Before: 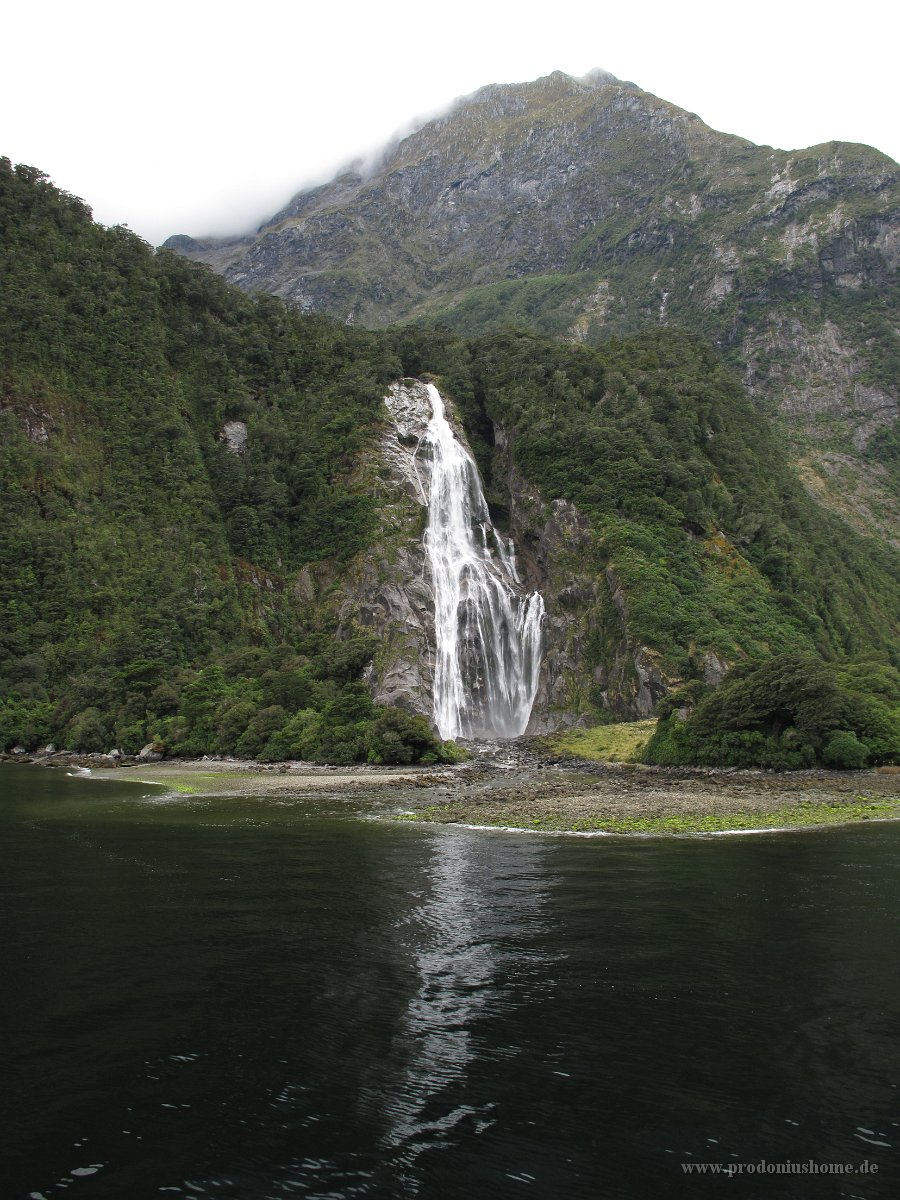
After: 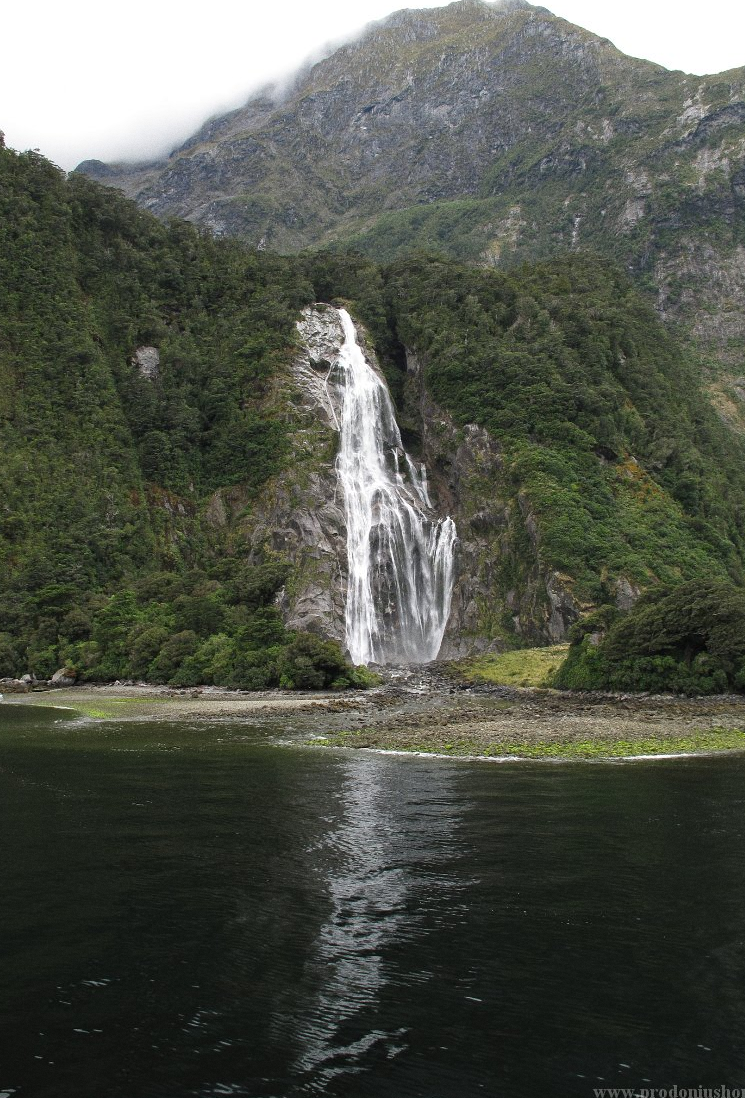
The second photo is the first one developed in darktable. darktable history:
crop: left 9.807%, top 6.259%, right 7.334%, bottom 2.177%
grain: on, module defaults
